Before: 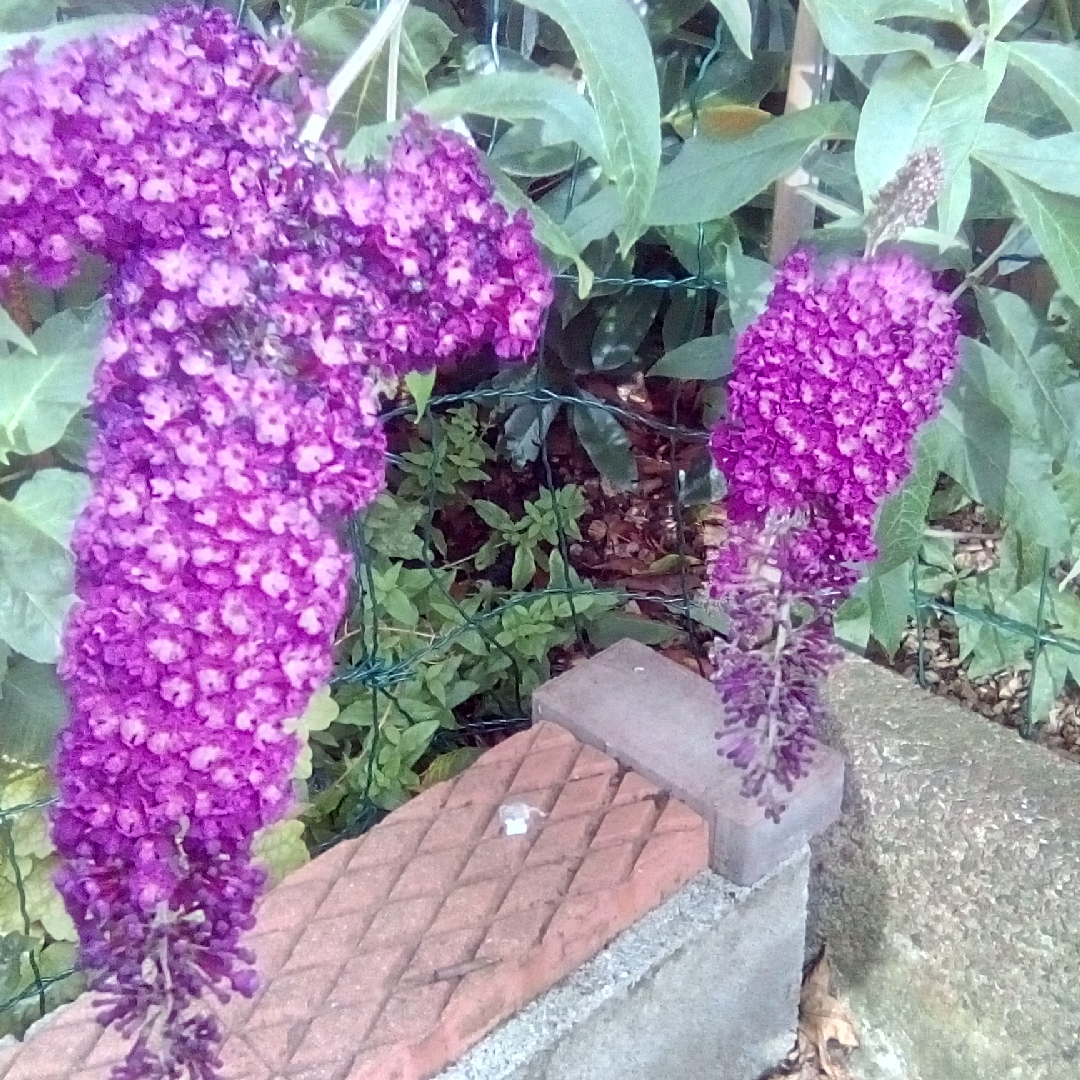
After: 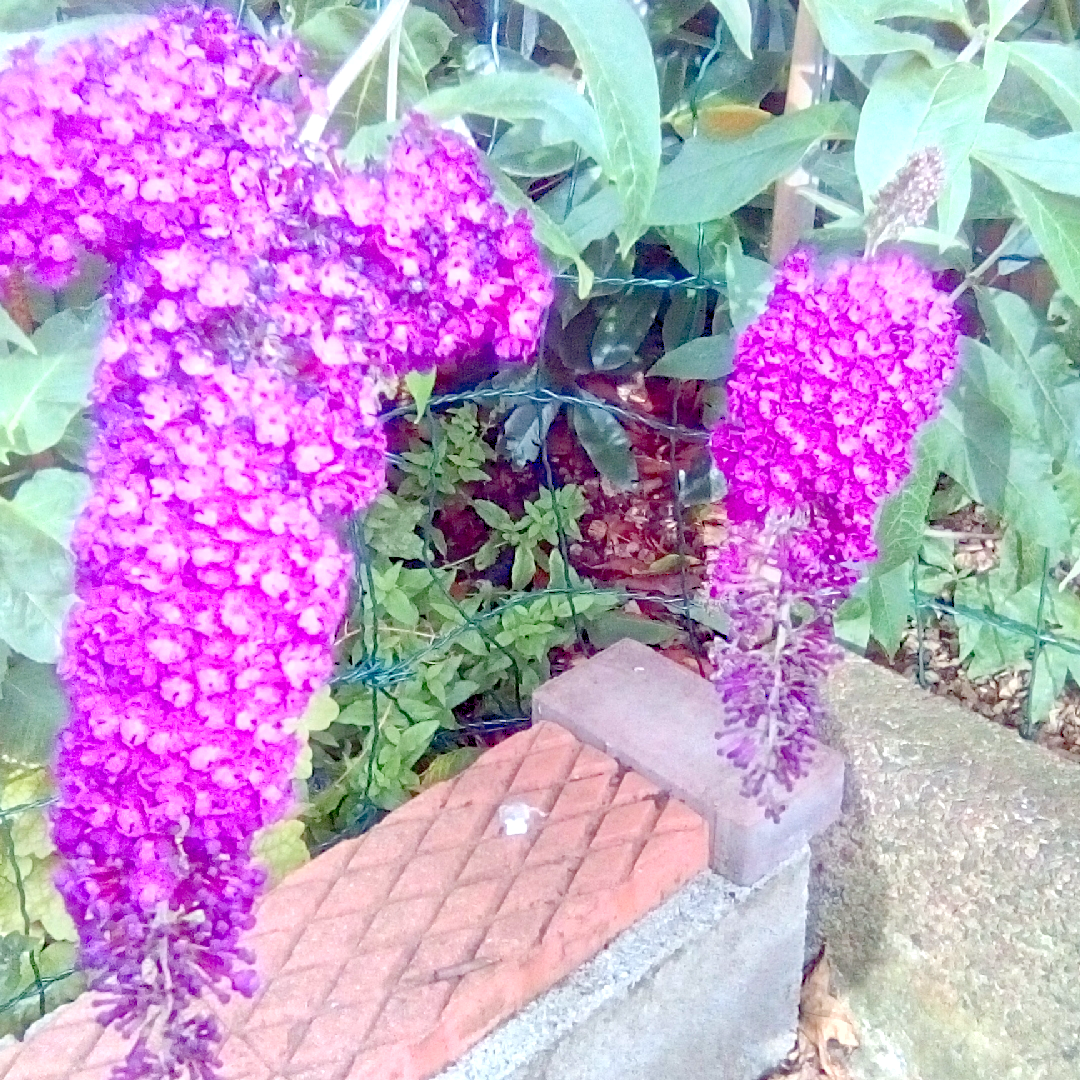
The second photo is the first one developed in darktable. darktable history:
levels: levels [0, 0.397, 0.955]
haze removal: compatibility mode true, adaptive false
contrast brightness saturation: contrast 0.084, saturation 0.016
